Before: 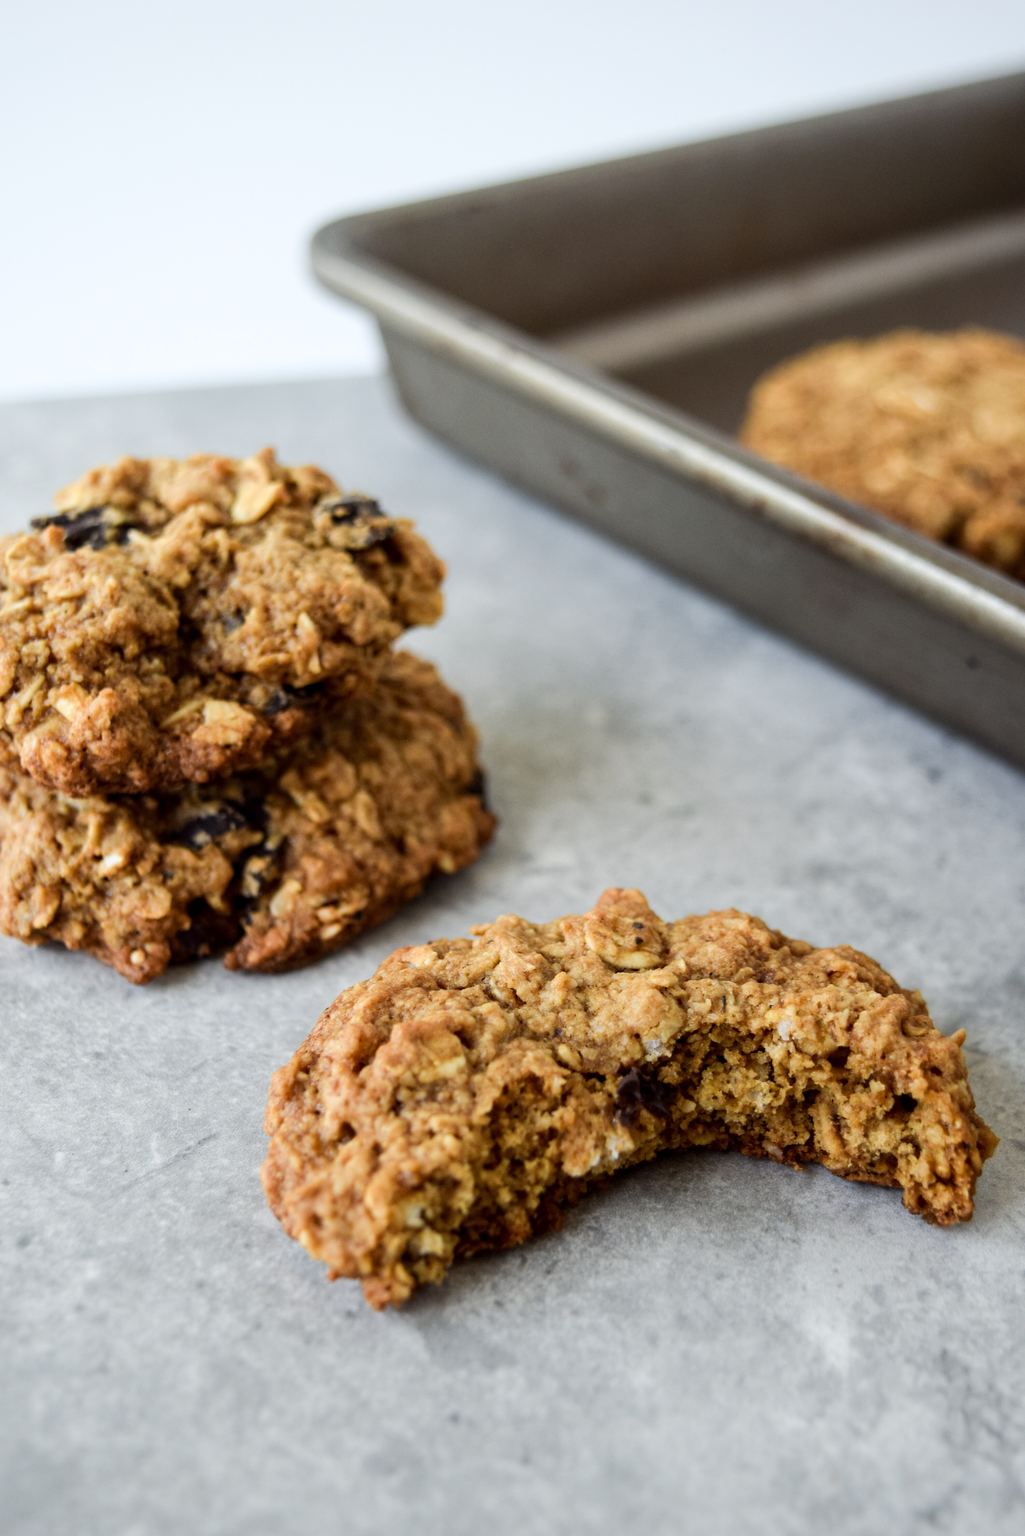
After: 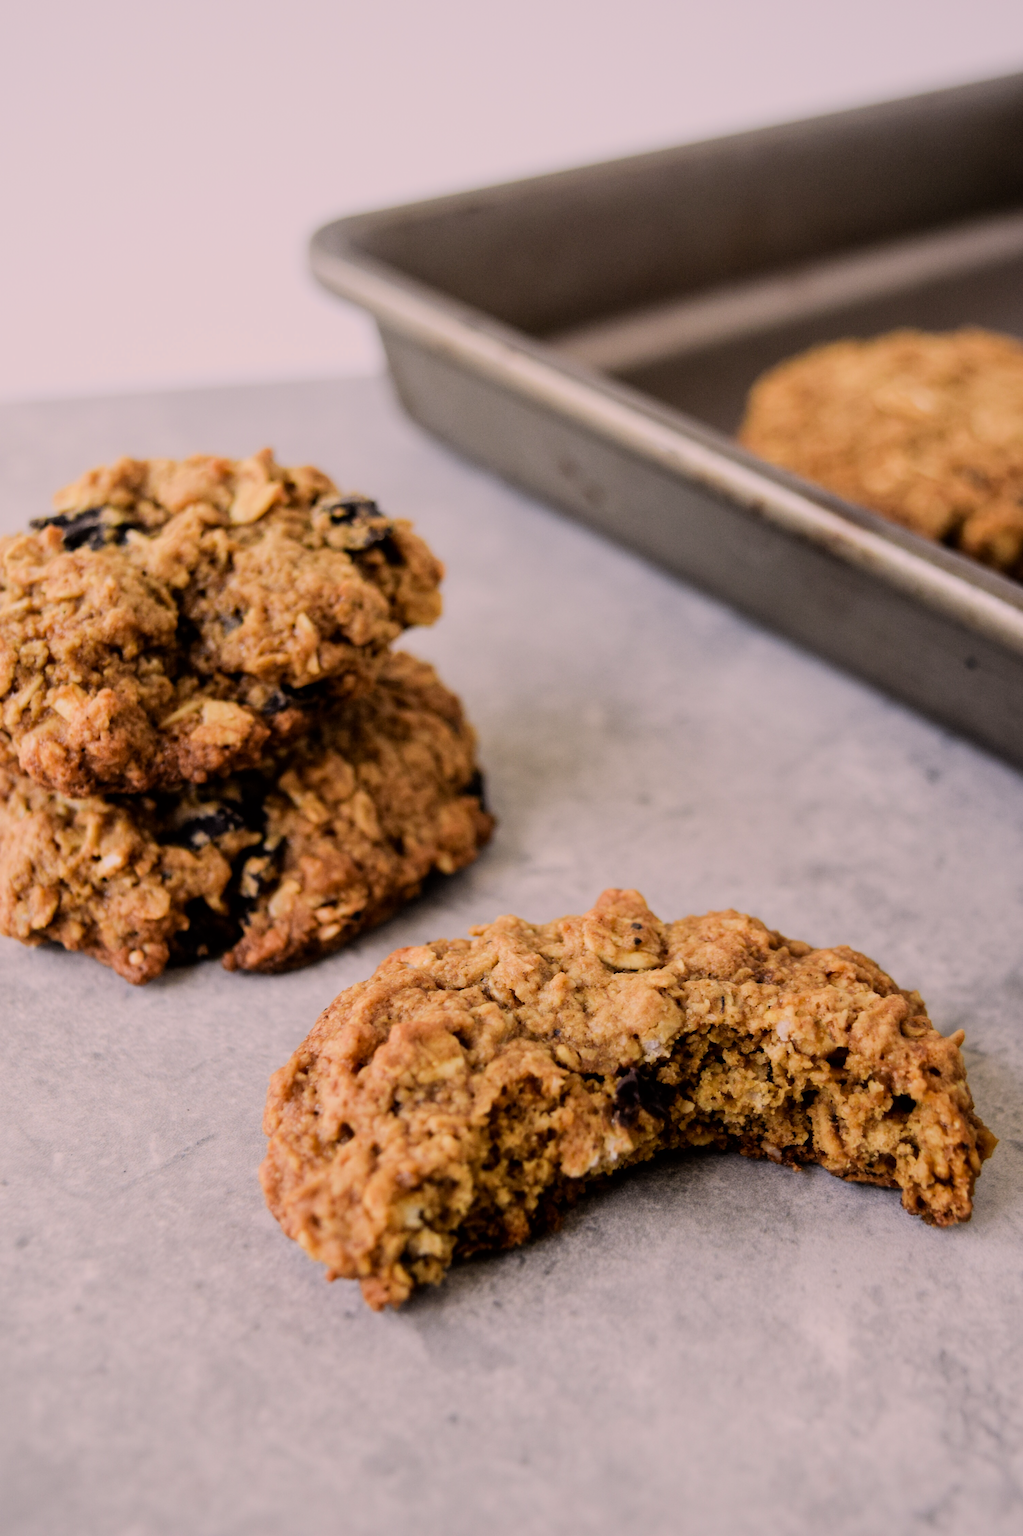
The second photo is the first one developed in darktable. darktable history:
filmic rgb: black relative exposure -7.65 EV, white relative exposure 4.56 EV, hardness 3.61, contrast 0.993, color science v6 (2022)
exposure: exposure 0.014 EV, compensate highlight preservation false
color correction: highlights a* 12.92, highlights b* 5.54
crop and rotate: left 0.185%, bottom 0.01%
